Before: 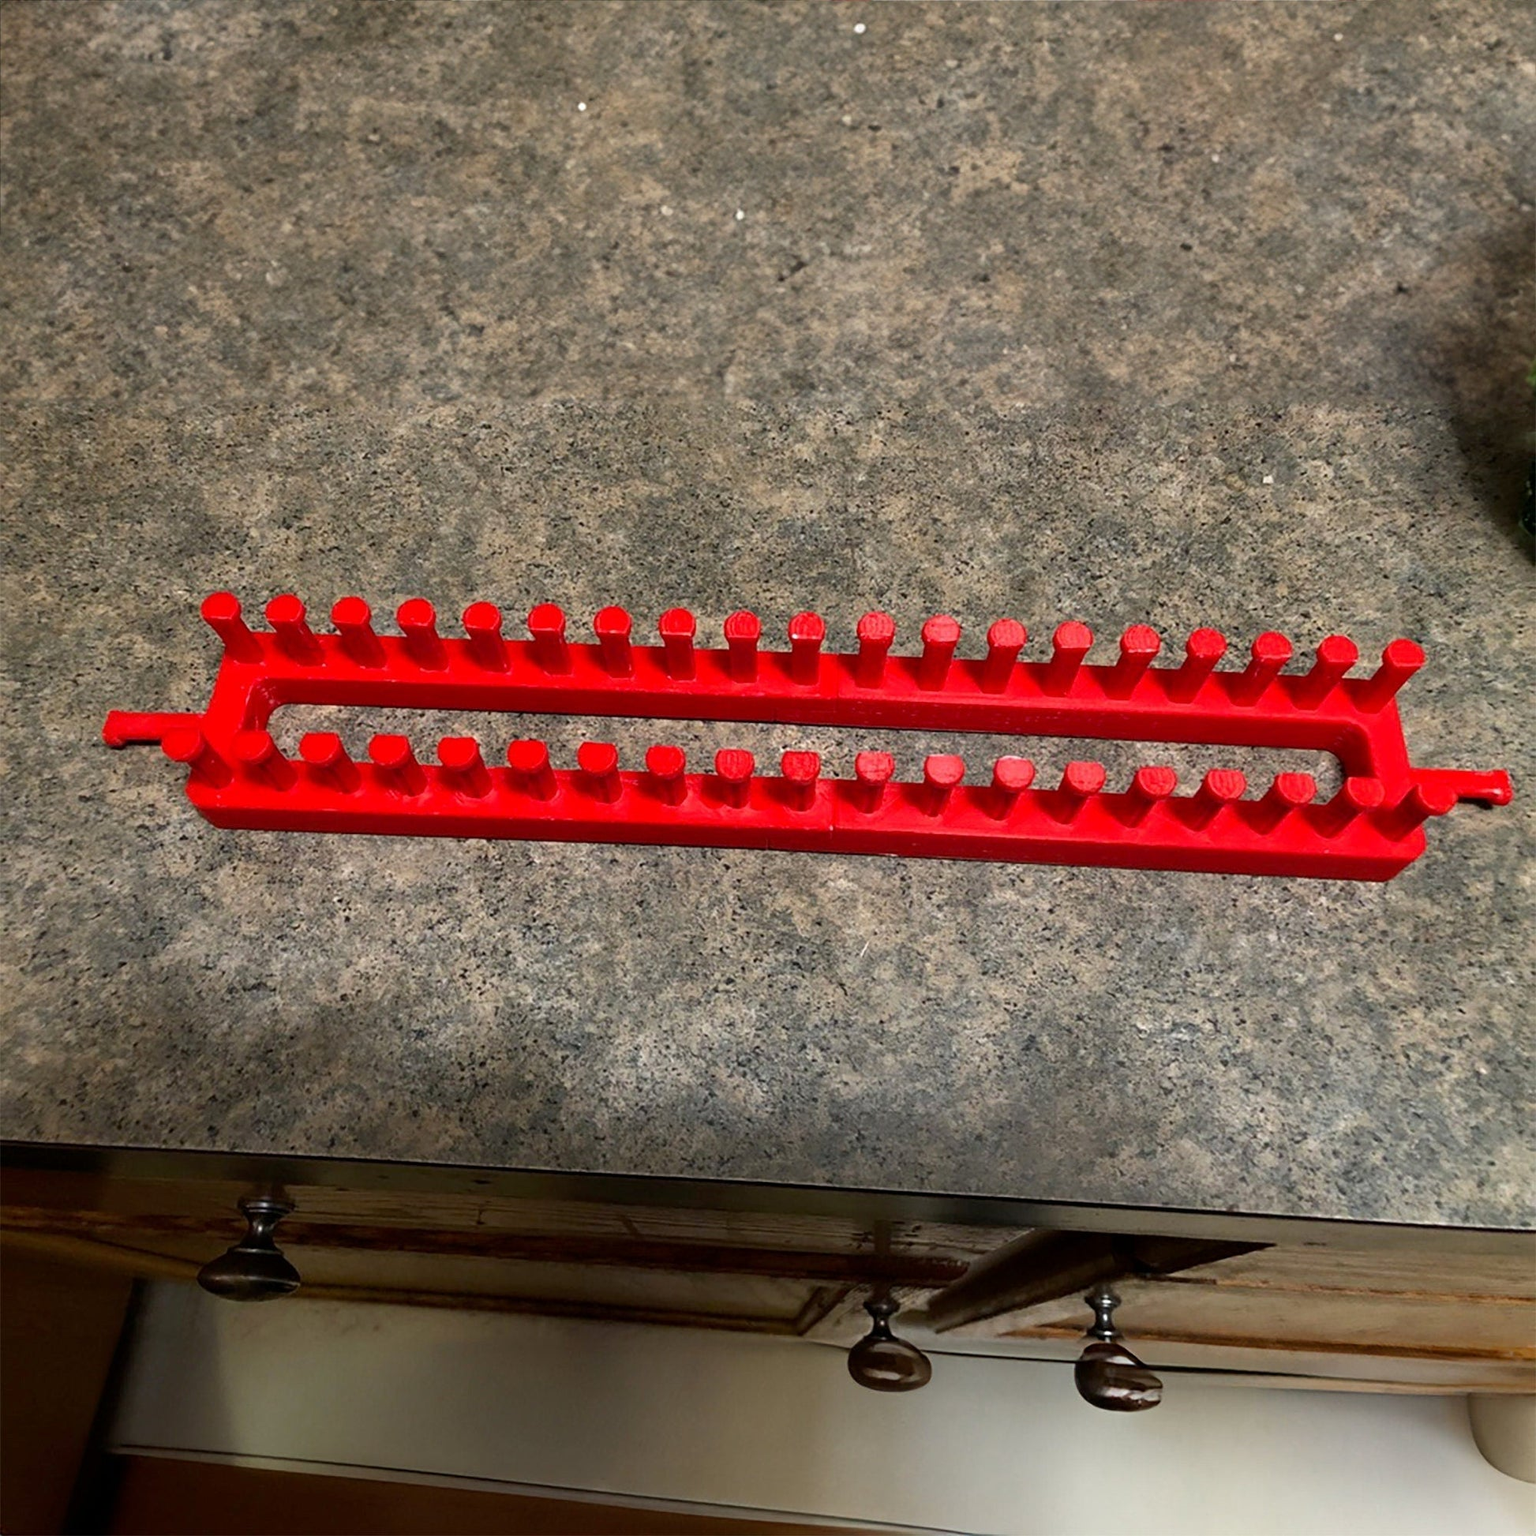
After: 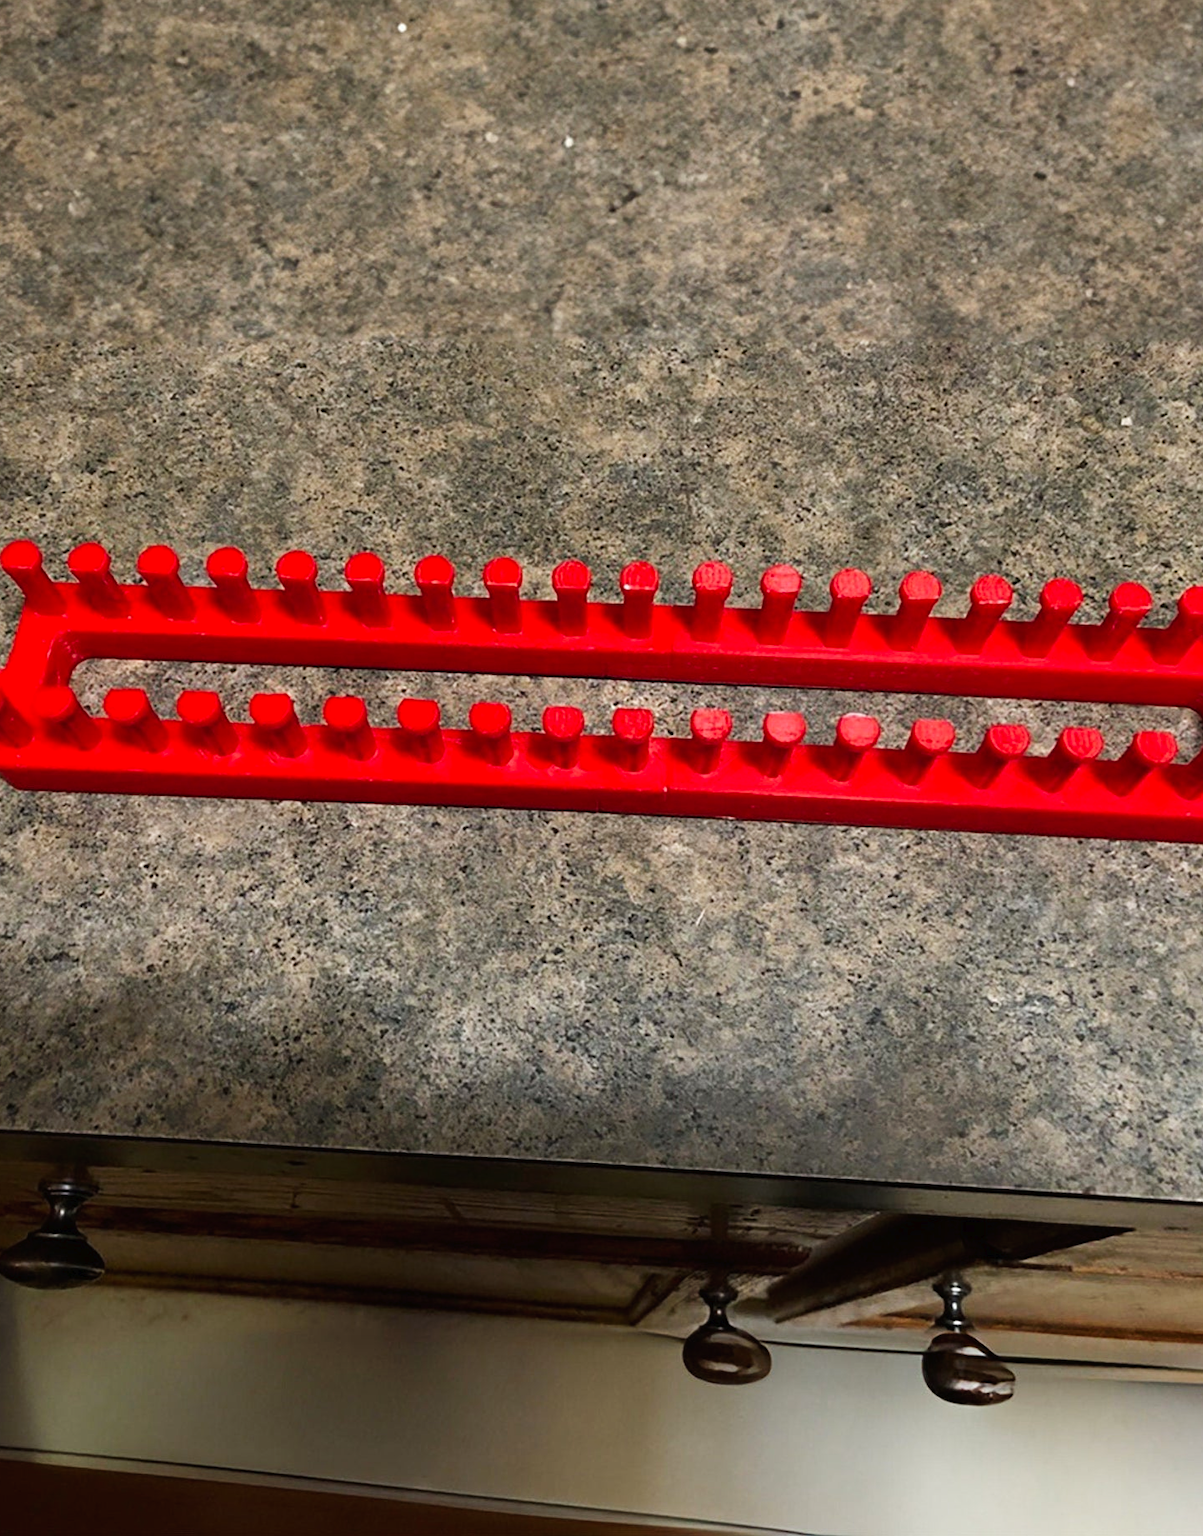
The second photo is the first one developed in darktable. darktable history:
crop and rotate: left 13.15%, top 5.251%, right 12.609%
tone curve: curves: ch0 [(0, 0) (0.003, 0.013) (0.011, 0.016) (0.025, 0.023) (0.044, 0.036) (0.069, 0.051) (0.1, 0.076) (0.136, 0.107) (0.177, 0.145) (0.224, 0.186) (0.277, 0.246) (0.335, 0.311) (0.399, 0.378) (0.468, 0.462) (0.543, 0.548) (0.623, 0.636) (0.709, 0.728) (0.801, 0.816) (0.898, 0.9) (1, 1)], preserve colors none
